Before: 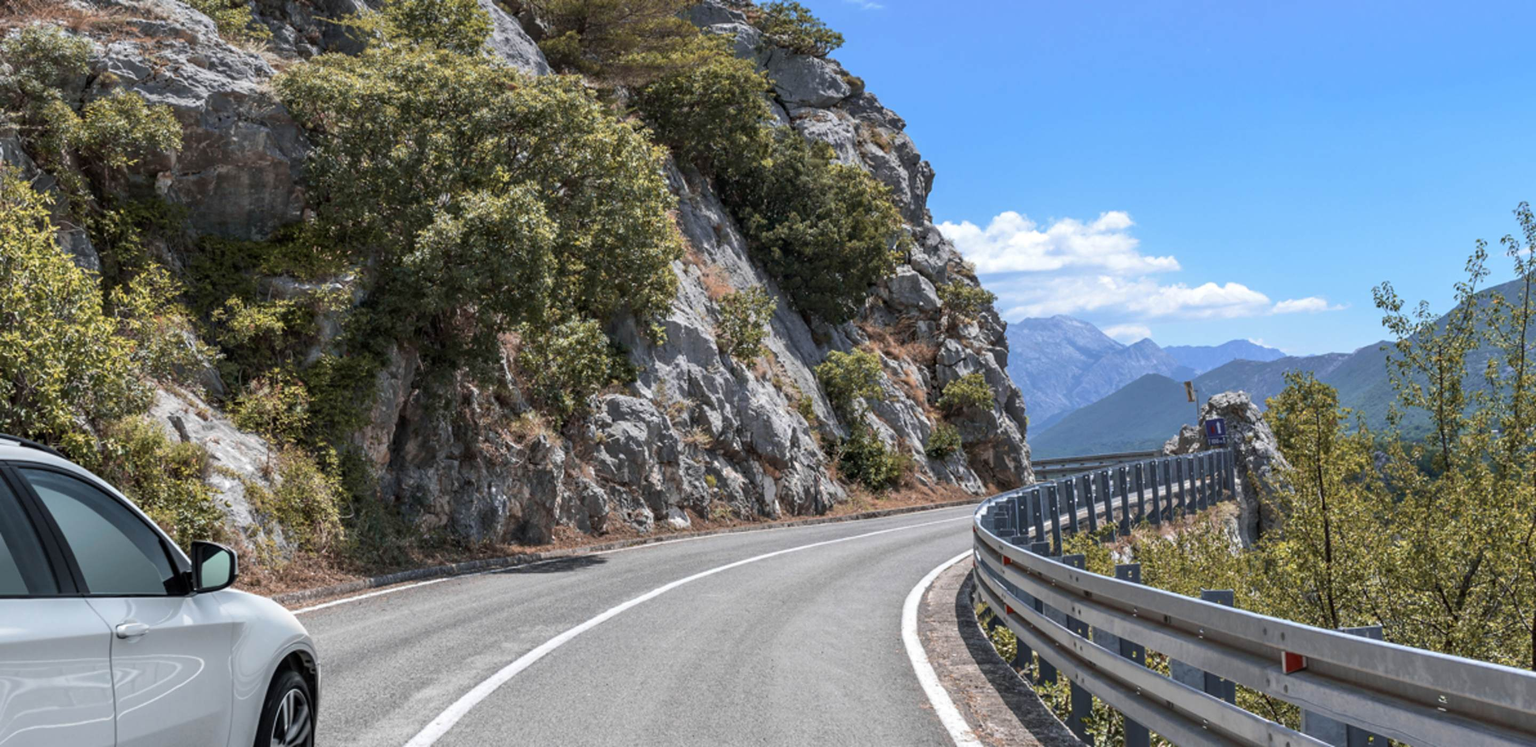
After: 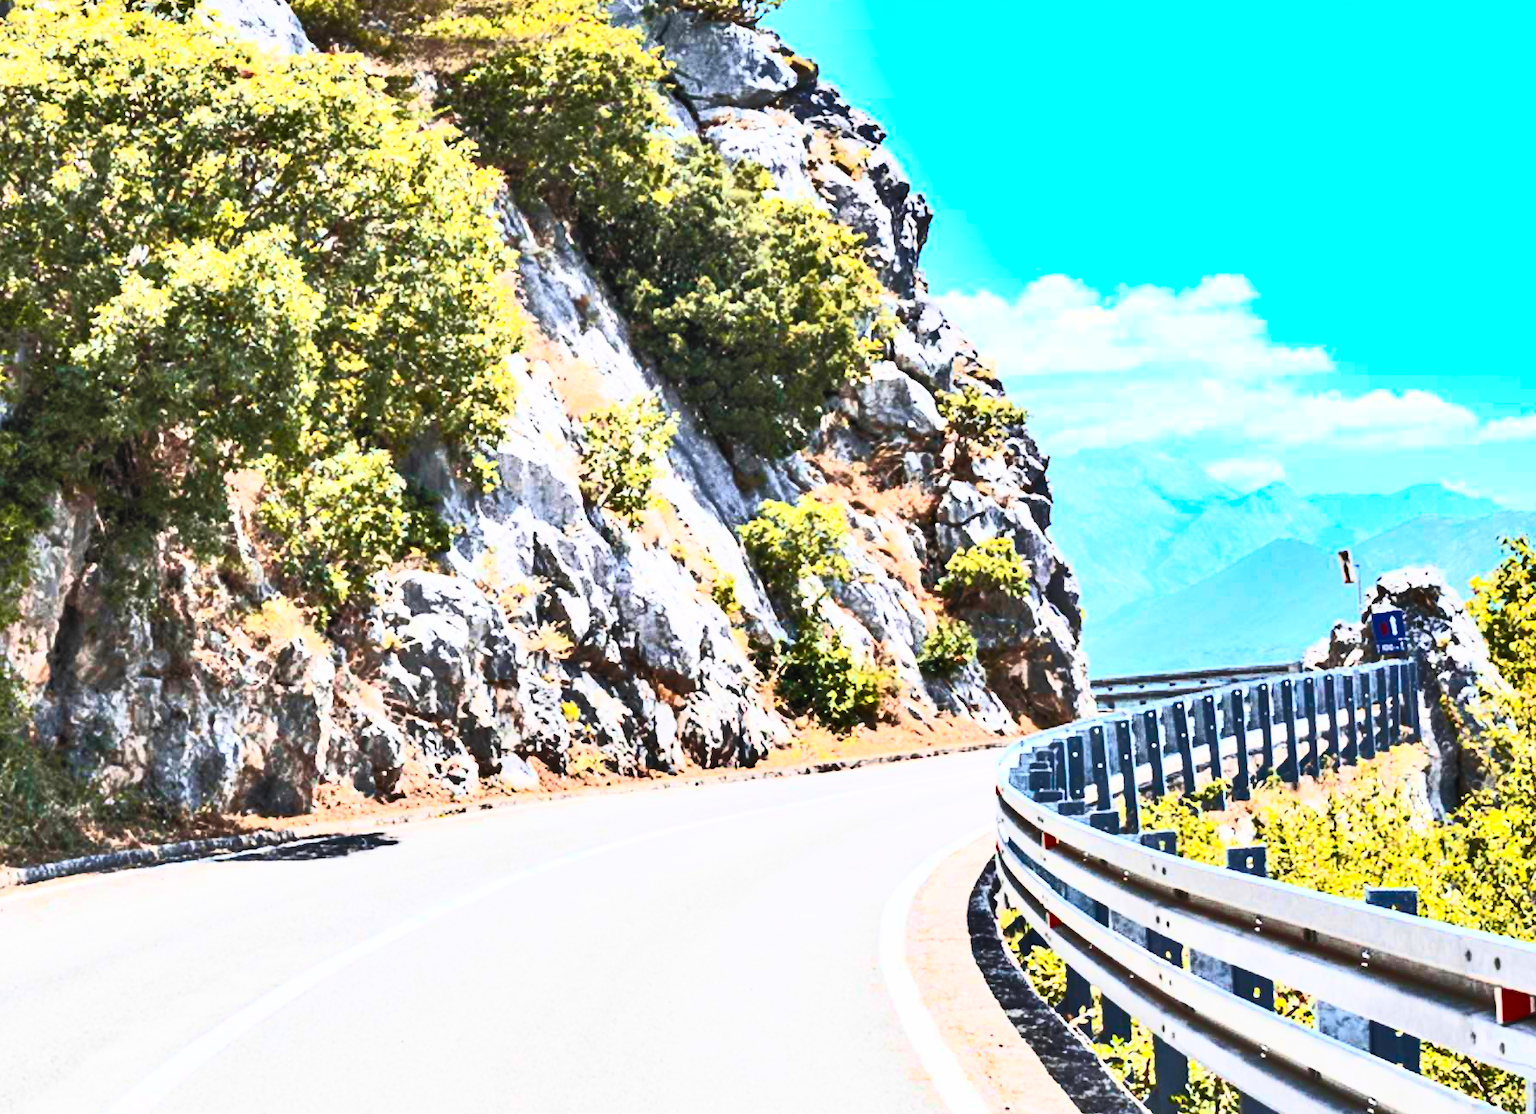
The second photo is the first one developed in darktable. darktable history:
shadows and highlights: shadows 30.65, highlights -62.47, highlights color adjustment 49.17%, soften with gaussian
exposure: black level correction 0, exposure 1.001 EV, compensate highlight preservation false
filmic rgb: black relative exposure -7.65 EV, white relative exposure 4.56 EV, threshold 3.02 EV, hardness 3.61, enable highlight reconstruction true
tone equalizer: on, module defaults
crop and rotate: left 23.401%, top 5.639%, right 14.886%, bottom 2.271%
contrast brightness saturation: contrast 0.993, brightness 0.986, saturation 0.985
